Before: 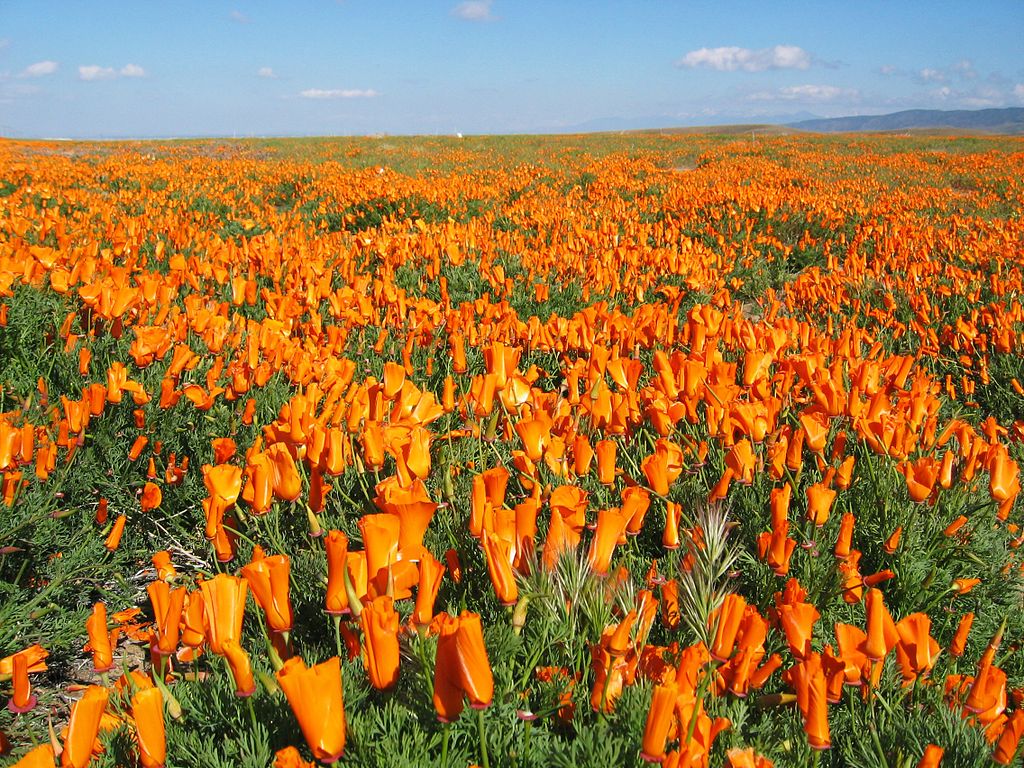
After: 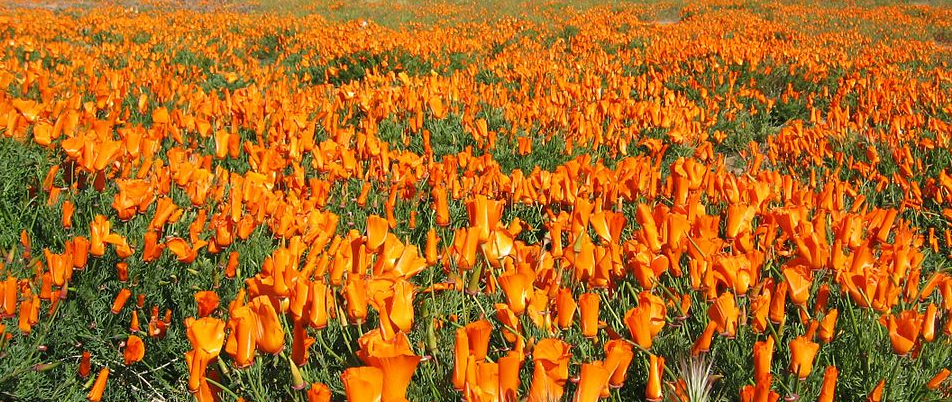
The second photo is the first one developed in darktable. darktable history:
crop: left 1.744%, top 19.225%, right 5.069%, bottom 28.357%
shadows and highlights: shadows 4.1, highlights -17.6, soften with gaussian
